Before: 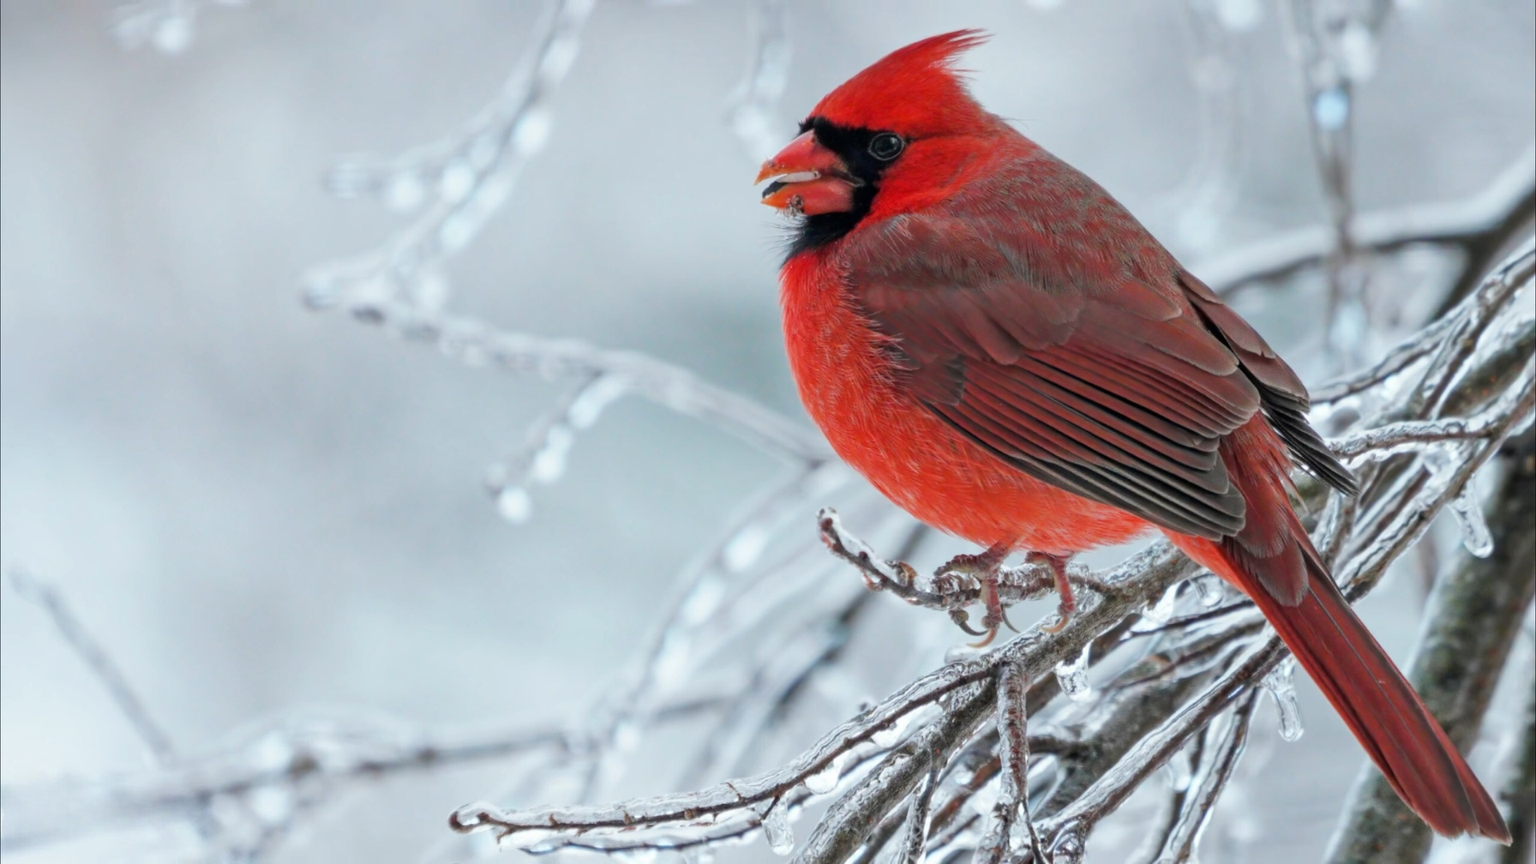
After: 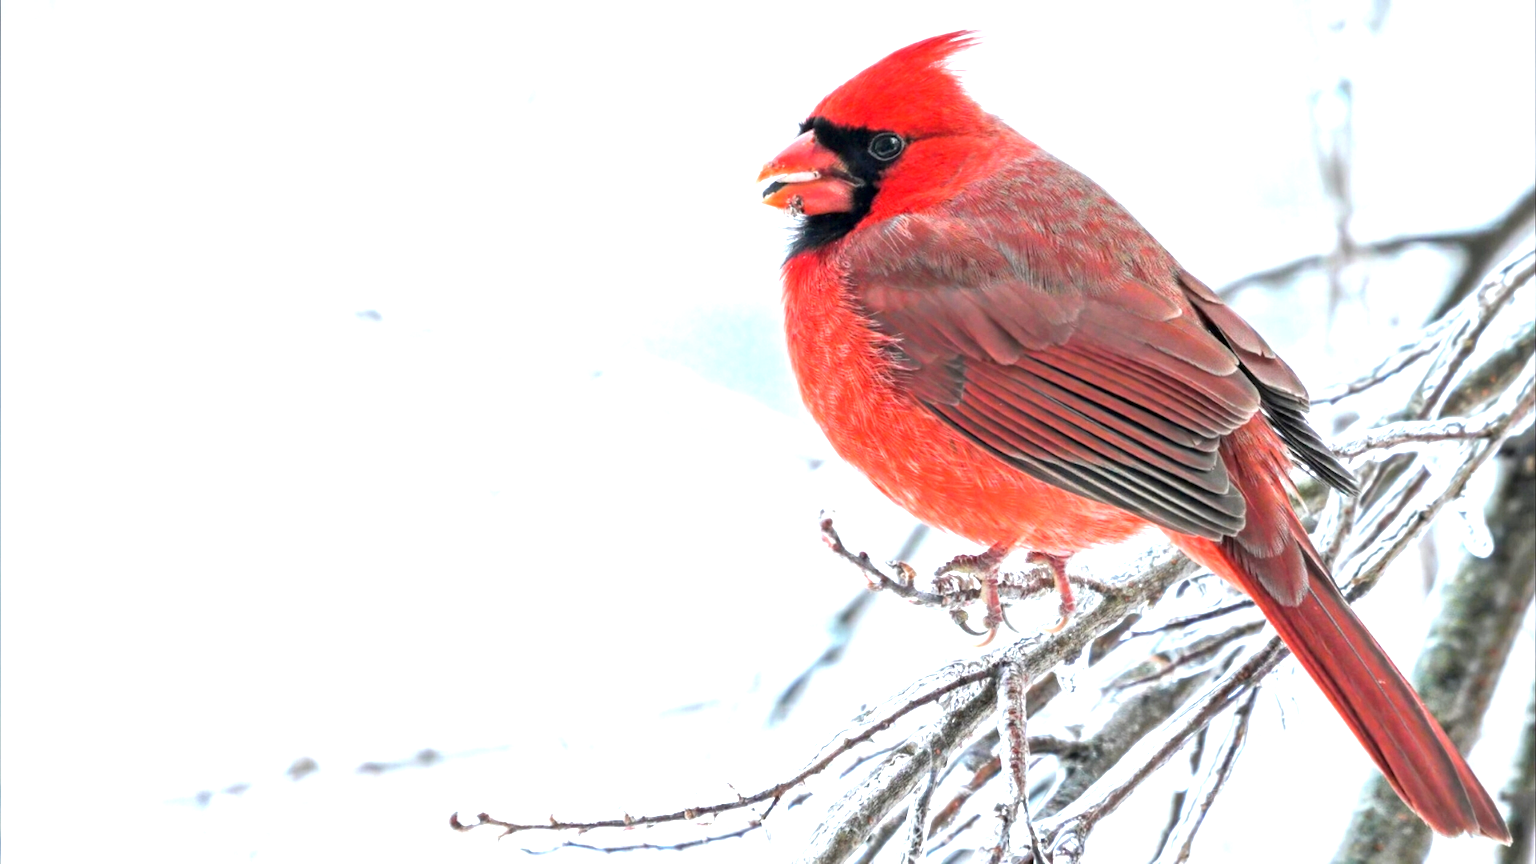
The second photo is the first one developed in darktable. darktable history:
local contrast: highlights 100%, shadows 101%, detail 120%, midtone range 0.2
exposure: black level correction 0, exposure 1.459 EV, compensate highlight preservation false
